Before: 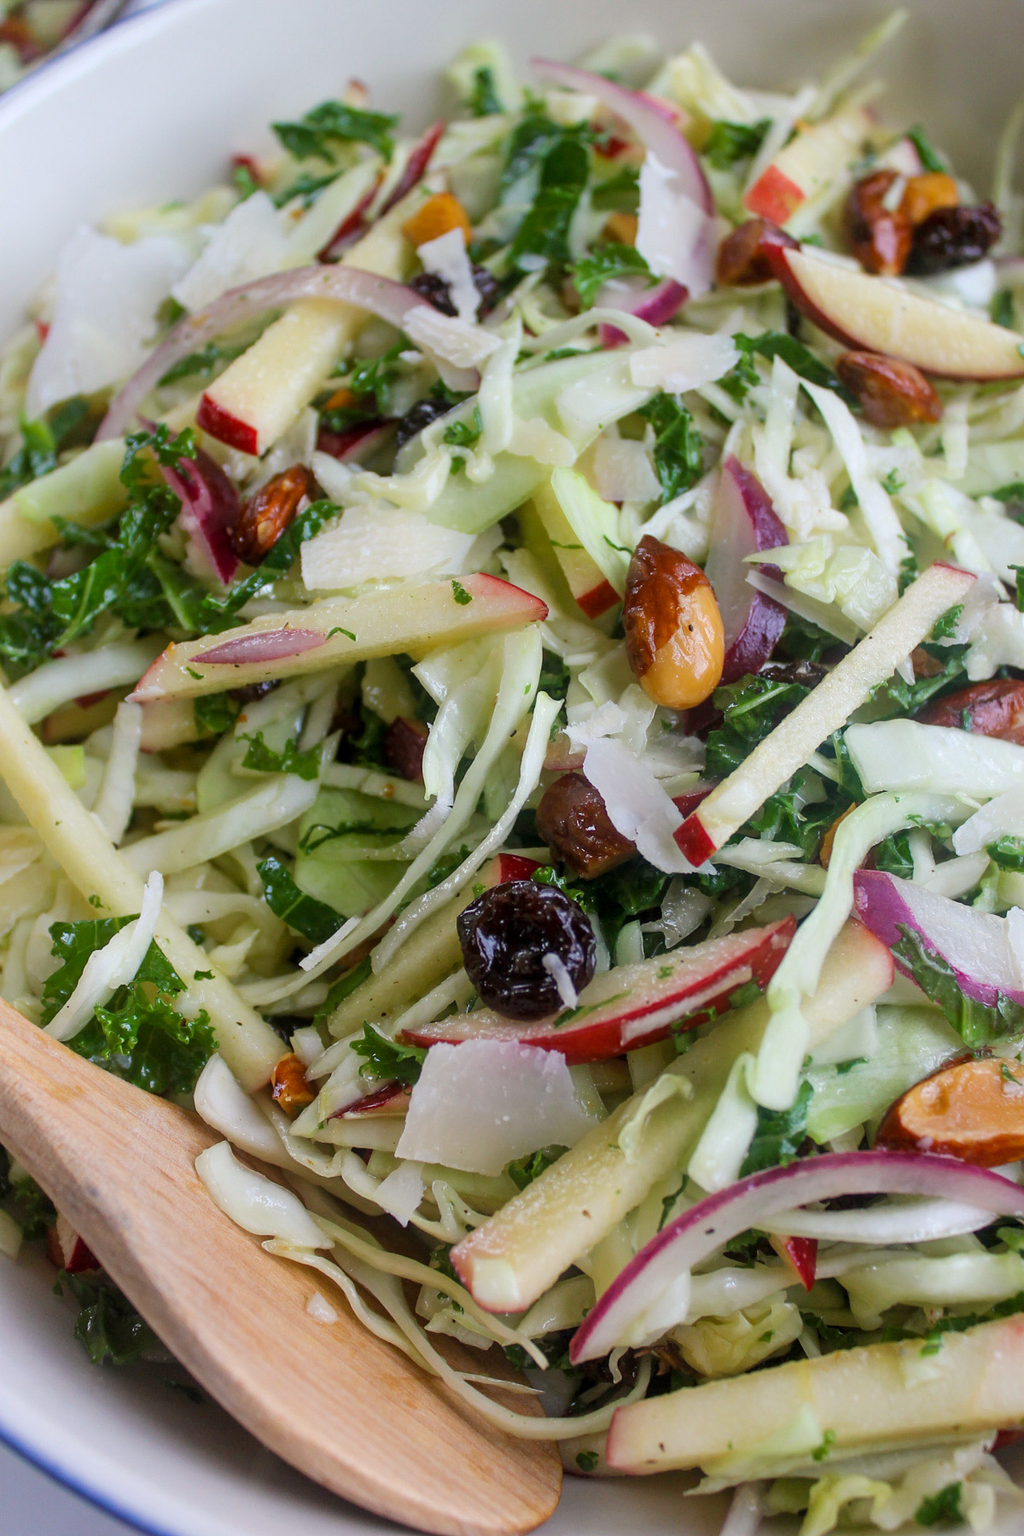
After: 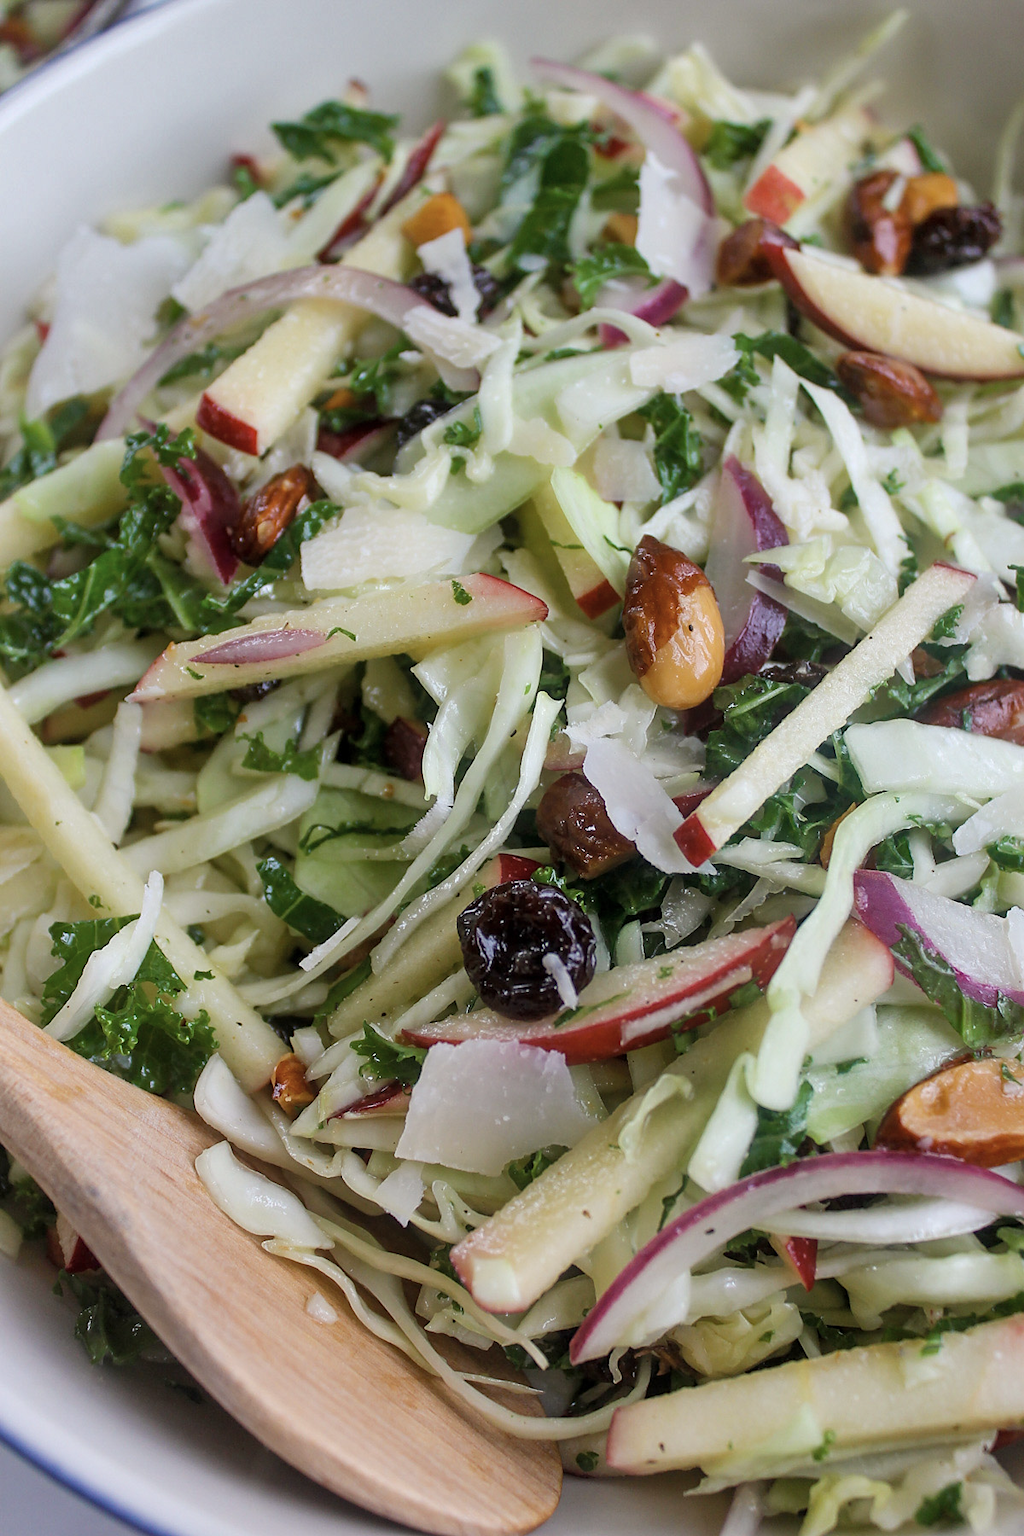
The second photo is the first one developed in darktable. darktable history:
sharpen: radius 1.559, amount 0.373, threshold 1.271
color correction: saturation 0.8
shadows and highlights: soften with gaussian
